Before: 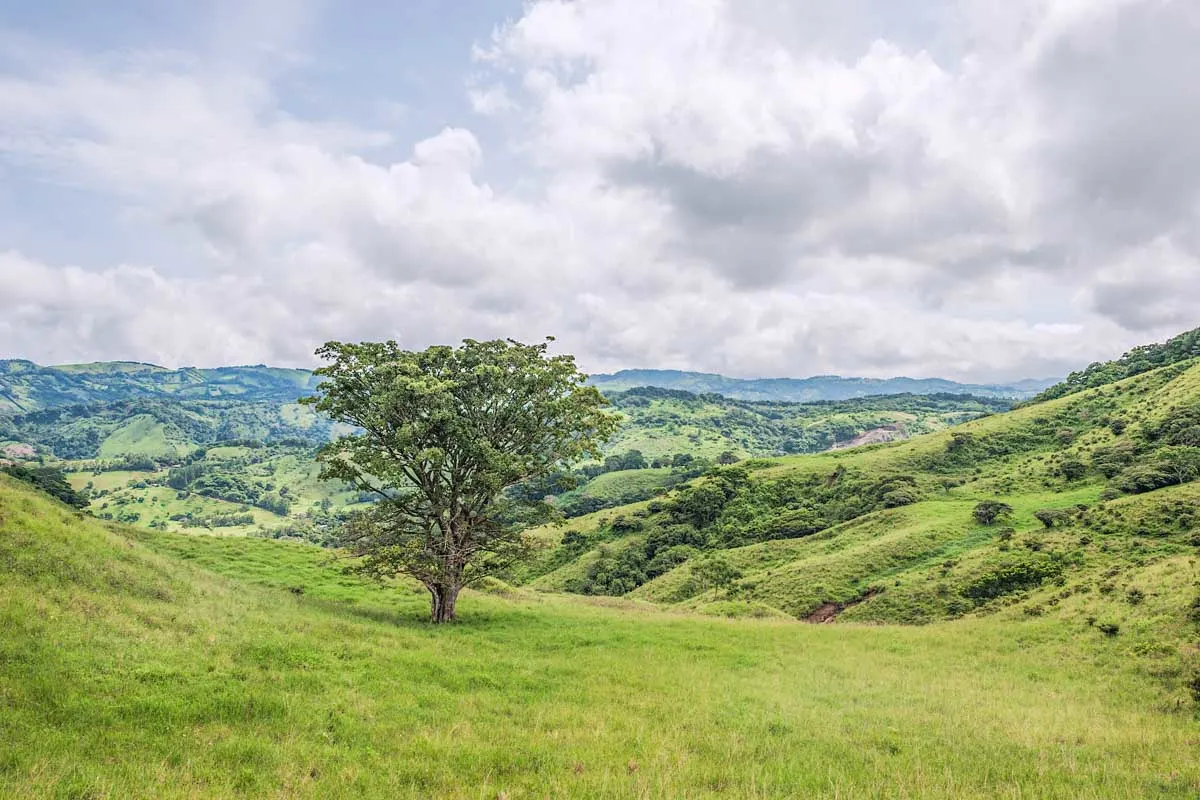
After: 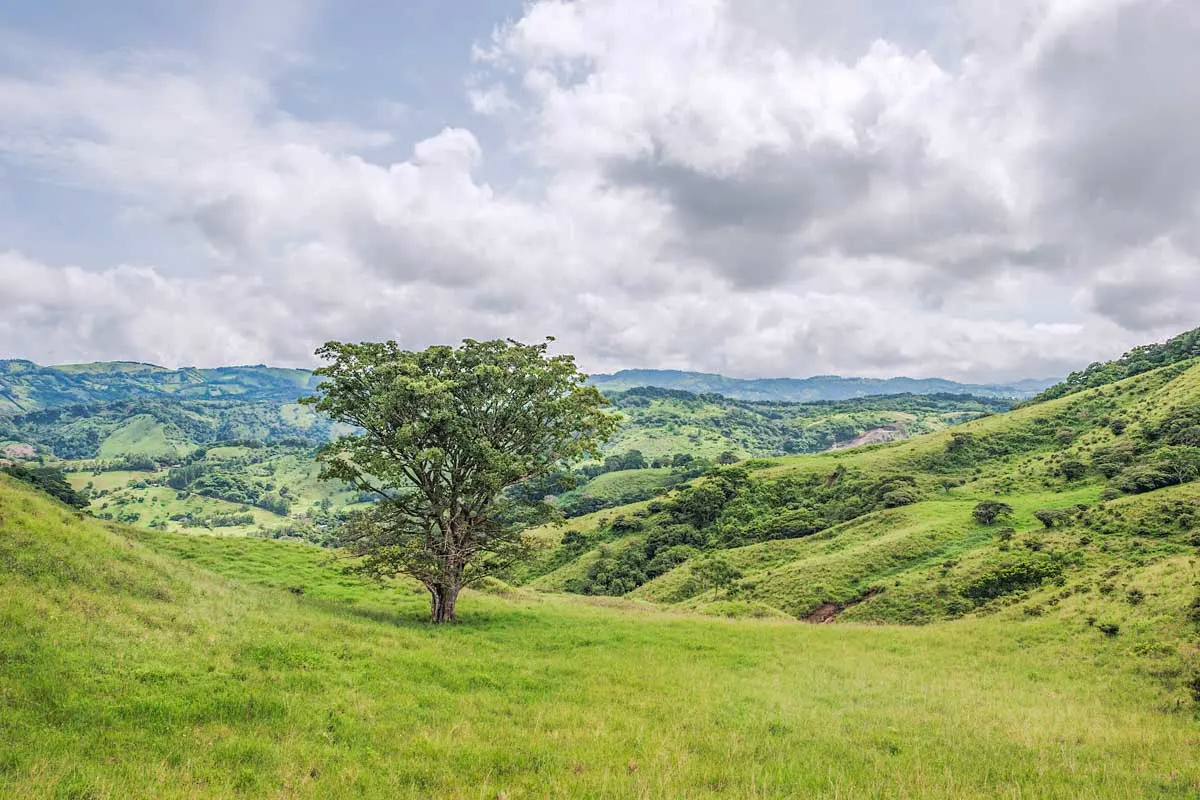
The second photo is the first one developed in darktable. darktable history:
tone curve: curves: ch0 [(0, 0) (0.003, 0.003) (0.011, 0.011) (0.025, 0.024) (0.044, 0.043) (0.069, 0.067) (0.1, 0.096) (0.136, 0.131) (0.177, 0.171) (0.224, 0.217) (0.277, 0.268) (0.335, 0.324) (0.399, 0.386) (0.468, 0.453) (0.543, 0.547) (0.623, 0.626) (0.709, 0.712) (0.801, 0.802) (0.898, 0.898) (1, 1)], preserve colors none
shadows and highlights: shadows 10, white point adjustment 1, highlights -40
